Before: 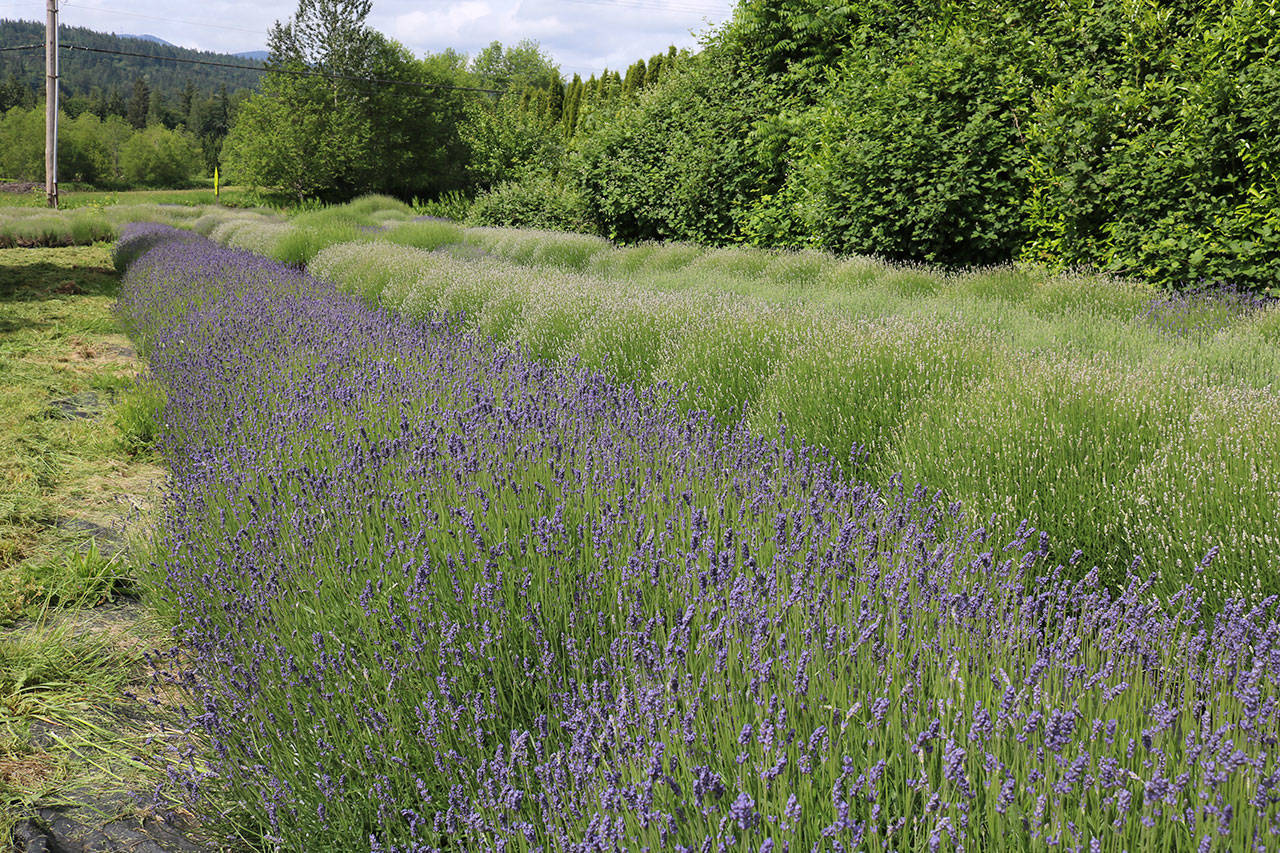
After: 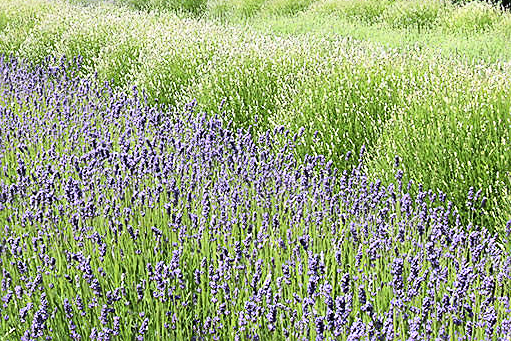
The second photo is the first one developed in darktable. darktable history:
crop: left 30%, top 30%, right 30%, bottom 30%
tone equalizer: -8 EV -0.75 EV, -7 EV -0.7 EV, -6 EV -0.6 EV, -5 EV -0.4 EV, -3 EV 0.4 EV, -2 EV 0.6 EV, -1 EV 0.7 EV, +0 EV 0.75 EV, edges refinement/feathering 500, mask exposure compensation -1.57 EV, preserve details no
white balance: red 0.974, blue 1.044
contrast brightness saturation: contrast 0.2, brightness 0.16, saturation 0.22
sharpen: on, module defaults
